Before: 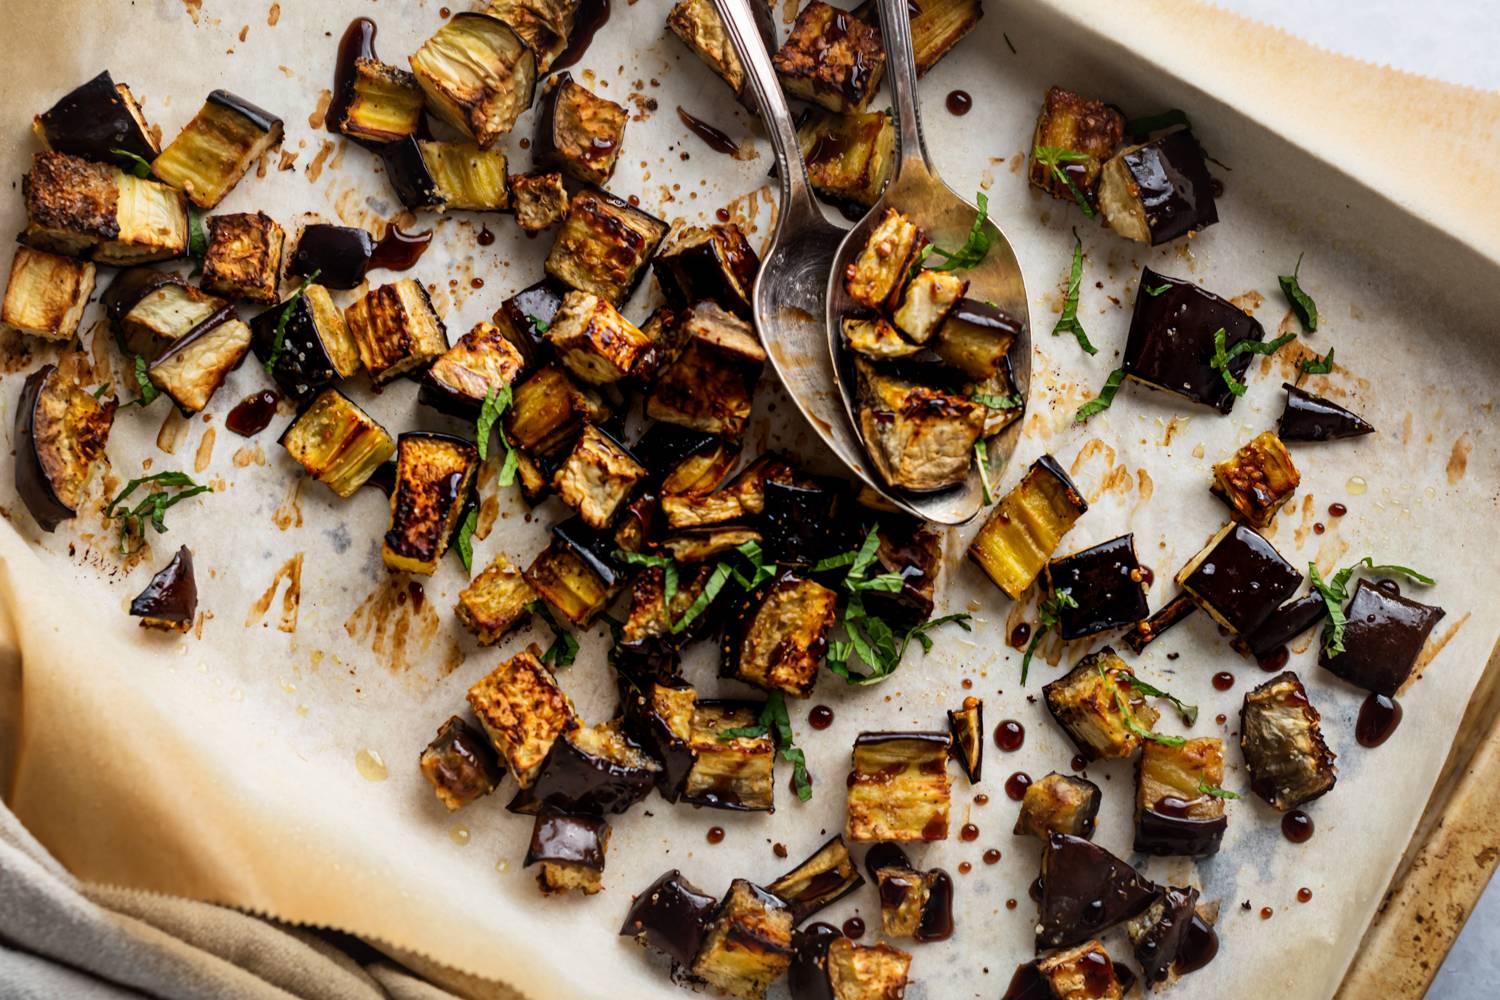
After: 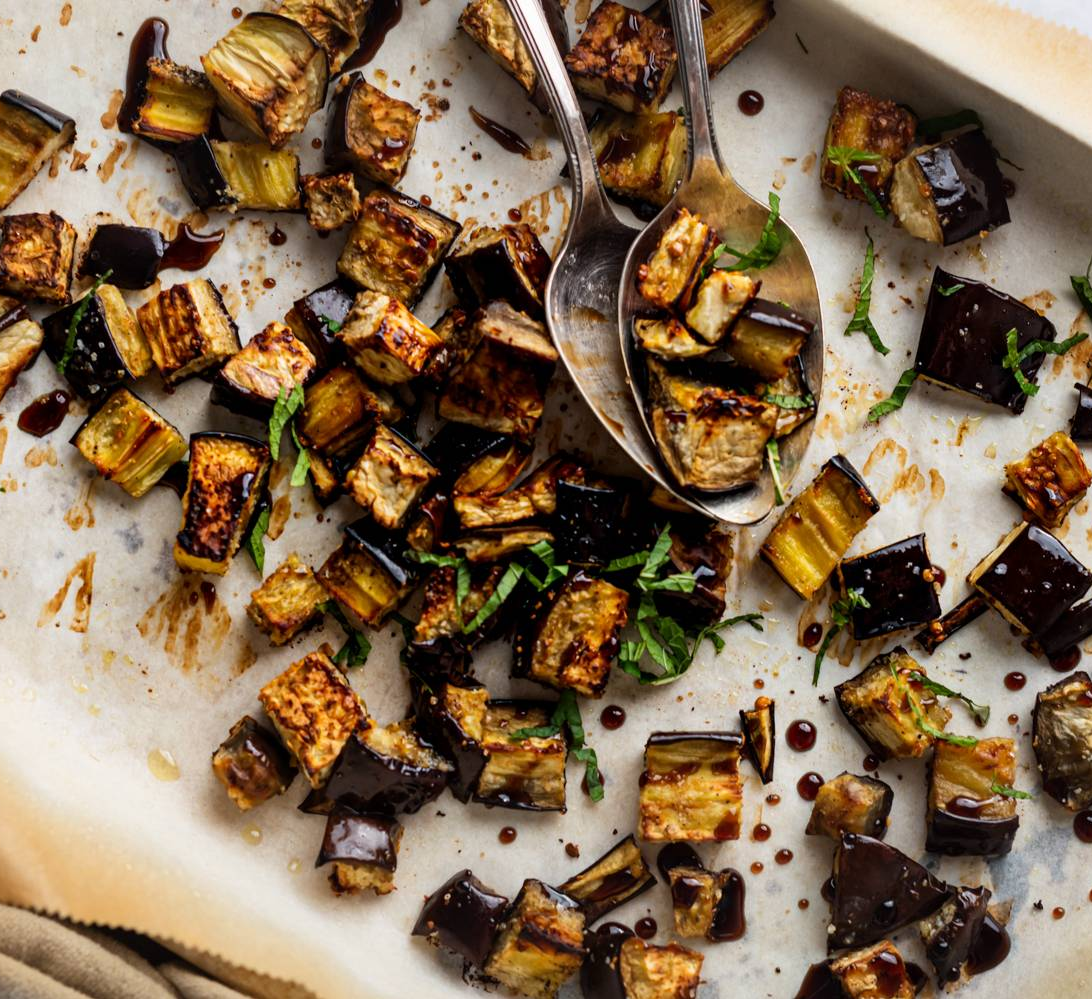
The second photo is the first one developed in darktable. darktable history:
crop: left 13.919%, right 13.254%
